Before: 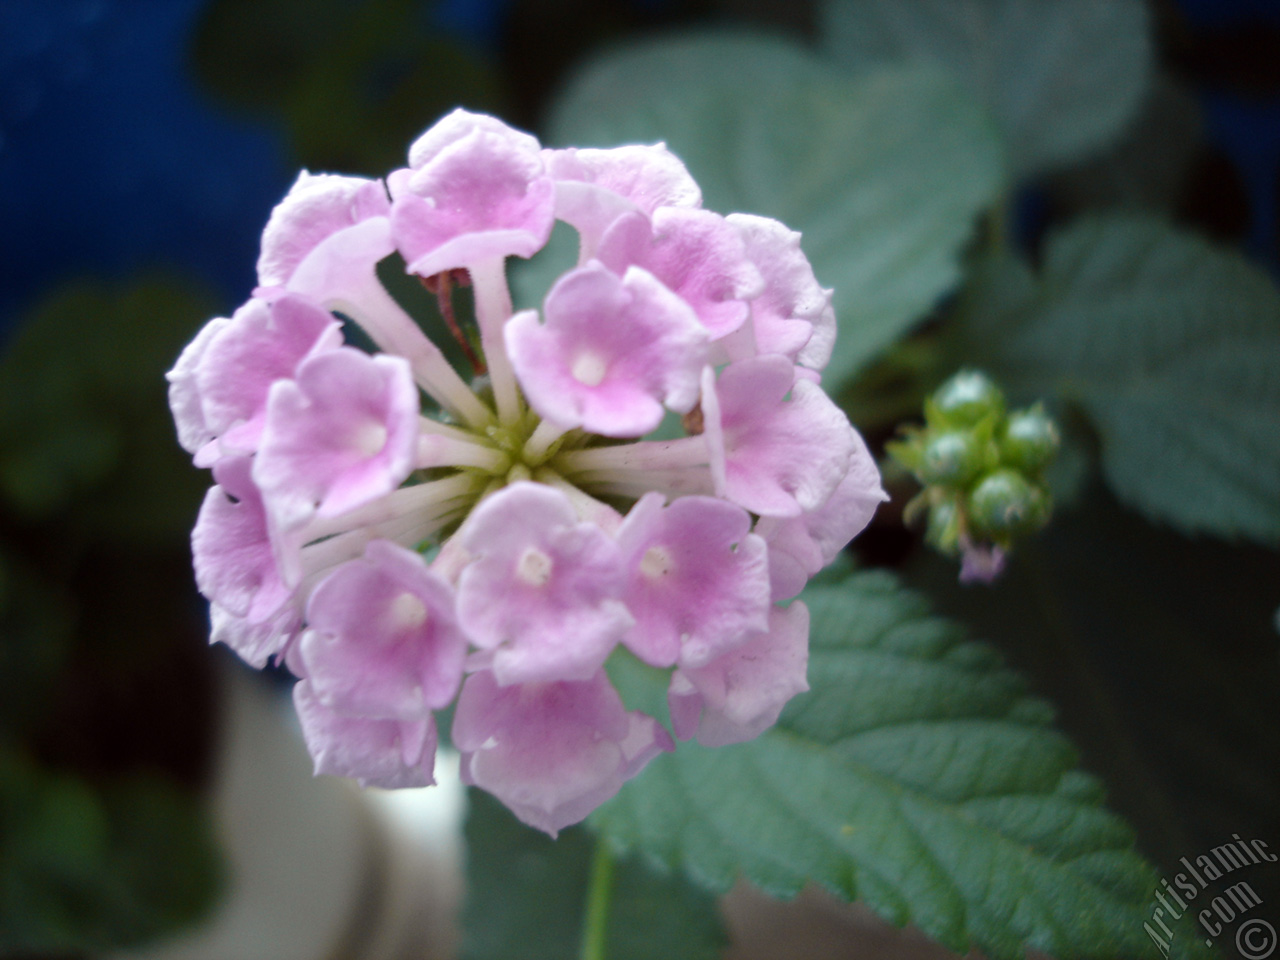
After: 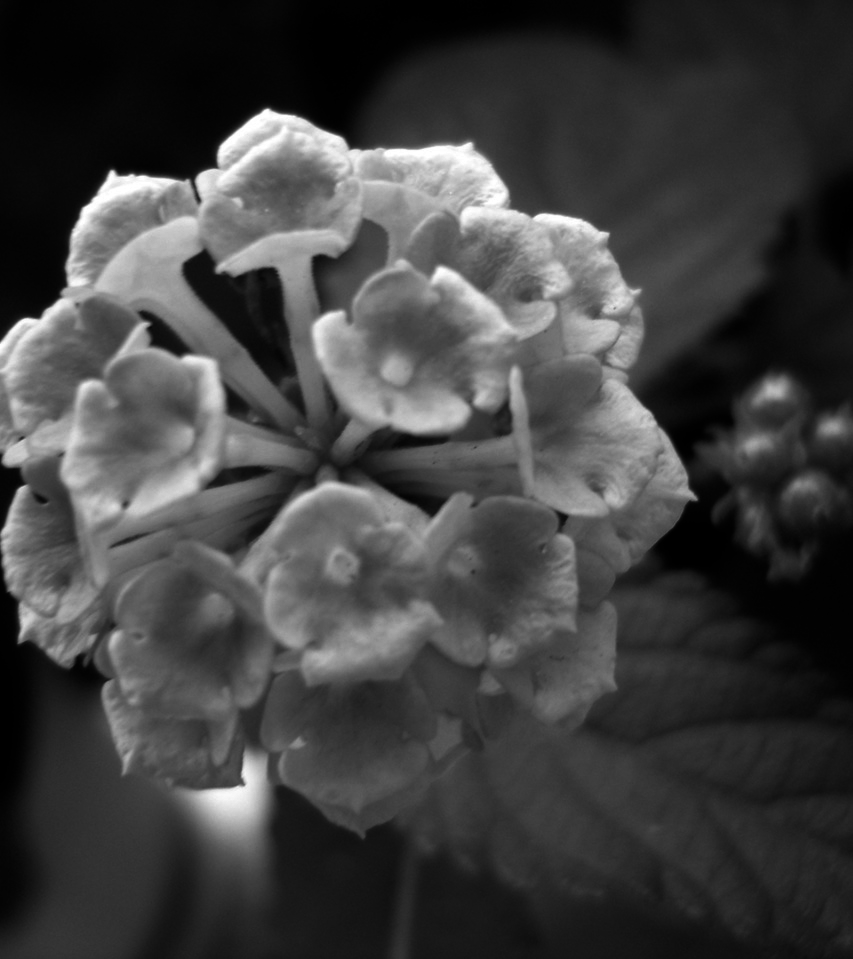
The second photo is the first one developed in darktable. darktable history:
white balance: red 0.871, blue 1.249
crop and rotate: left 15.055%, right 18.278%
levels: mode automatic, black 0.023%, white 99.97%, levels [0.062, 0.494, 0.925]
contrast brightness saturation: contrast -0.03, brightness -0.59, saturation -1
